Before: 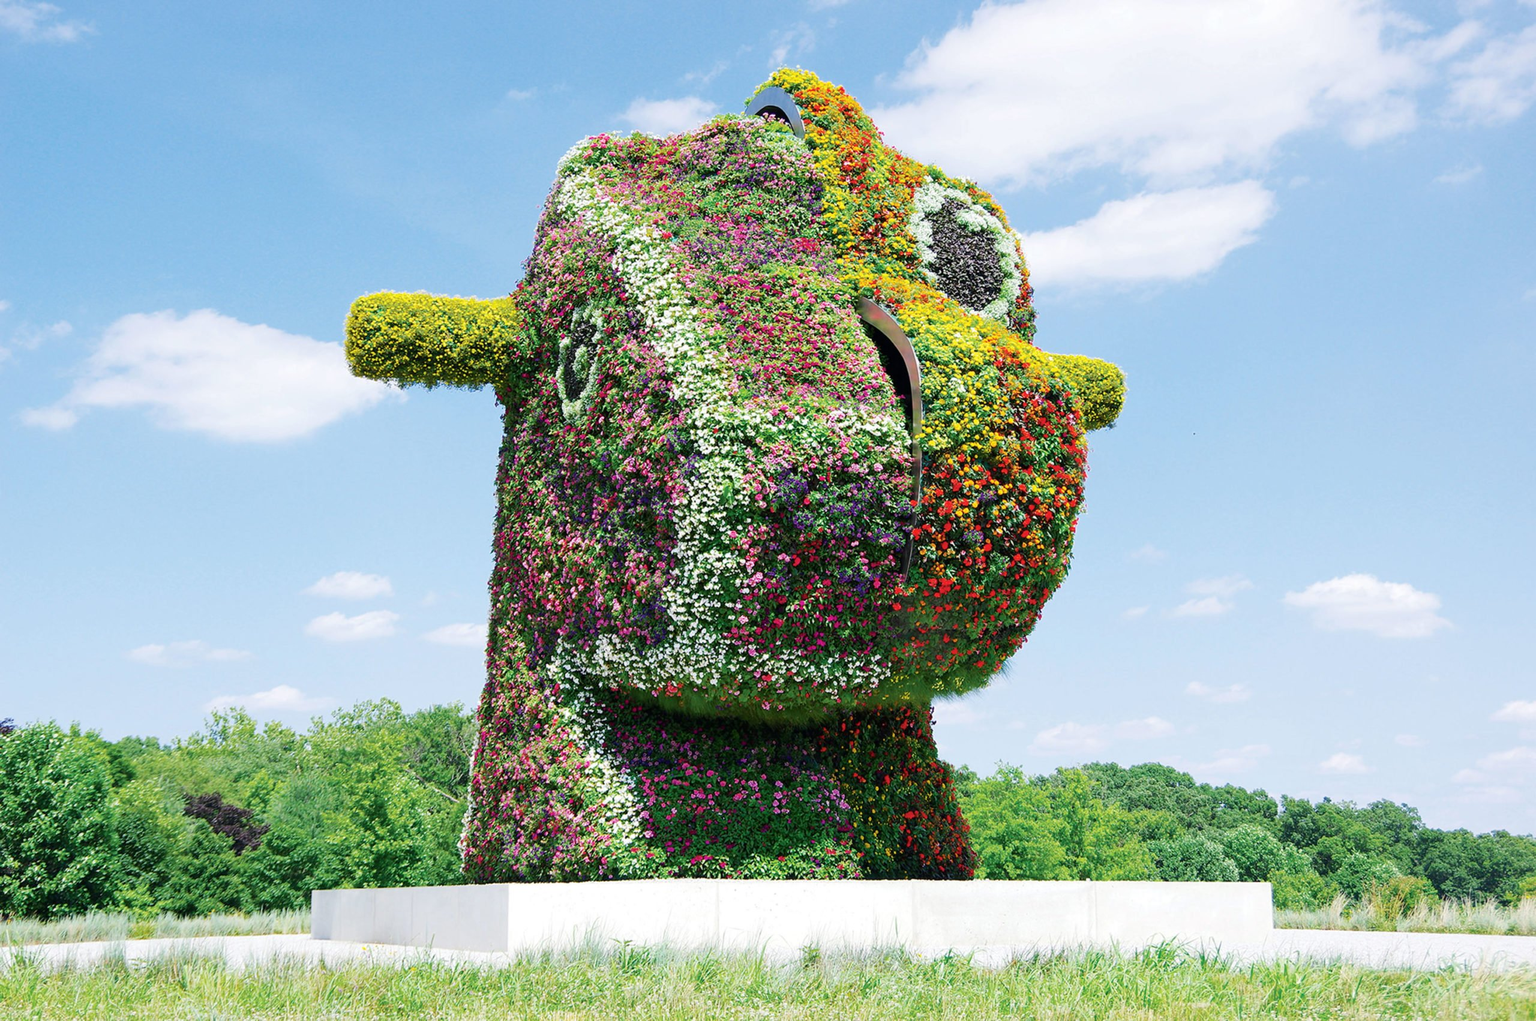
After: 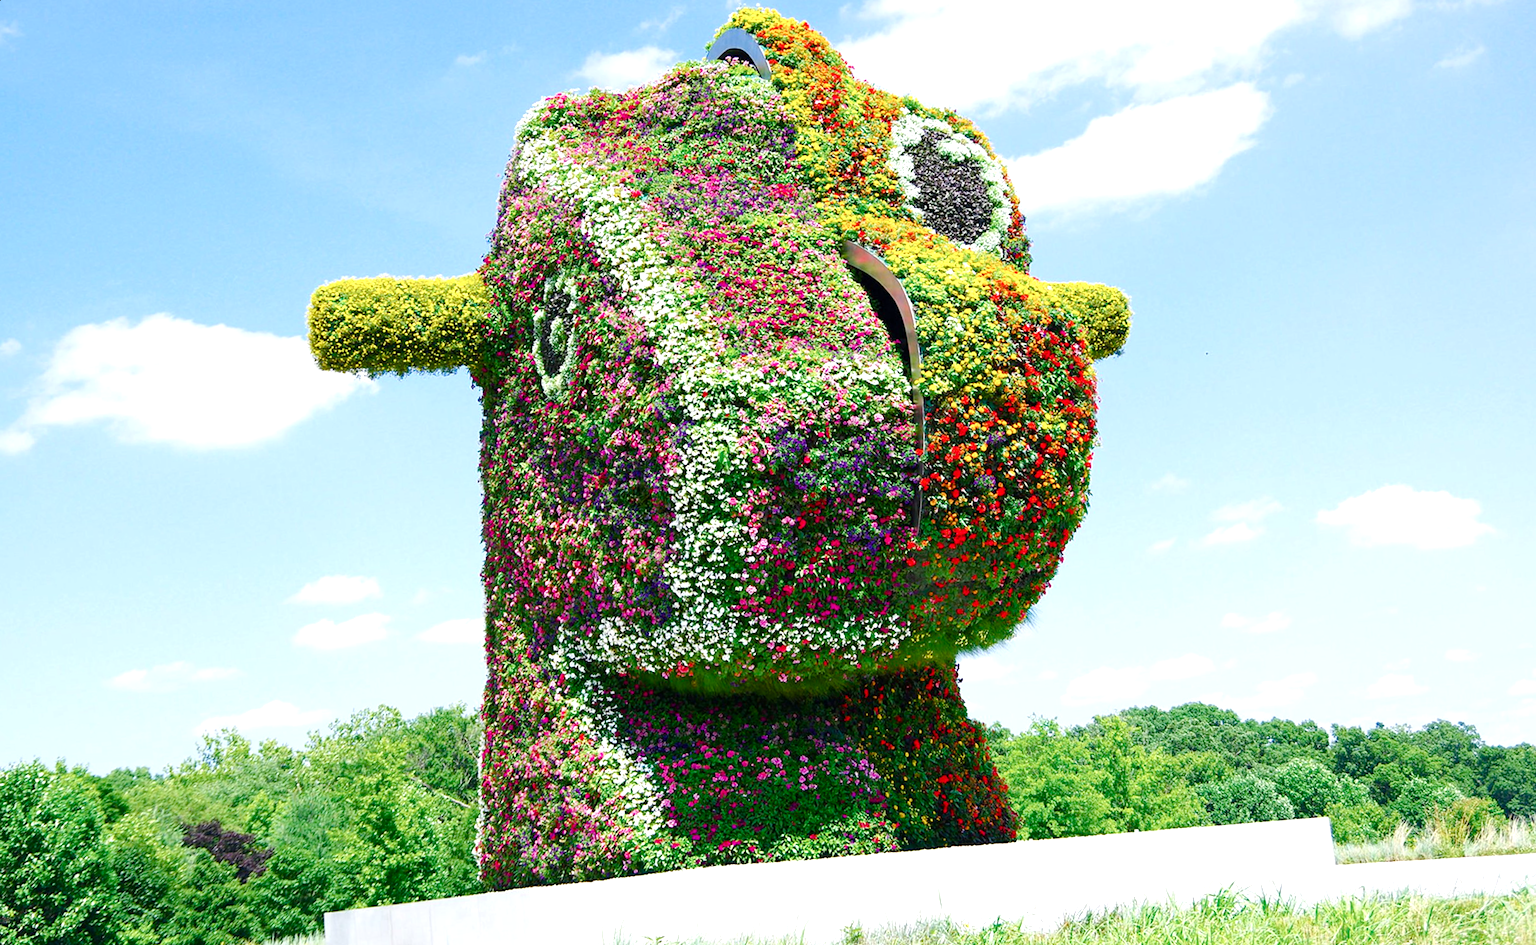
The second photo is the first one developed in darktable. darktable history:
rotate and perspective: rotation -5°, crop left 0.05, crop right 0.952, crop top 0.11, crop bottom 0.89
color balance rgb: perceptual saturation grading › global saturation 25%, perceptual saturation grading › highlights -50%, perceptual saturation grading › shadows 30%, perceptual brilliance grading › global brilliance 12%, global vibrance 20%
